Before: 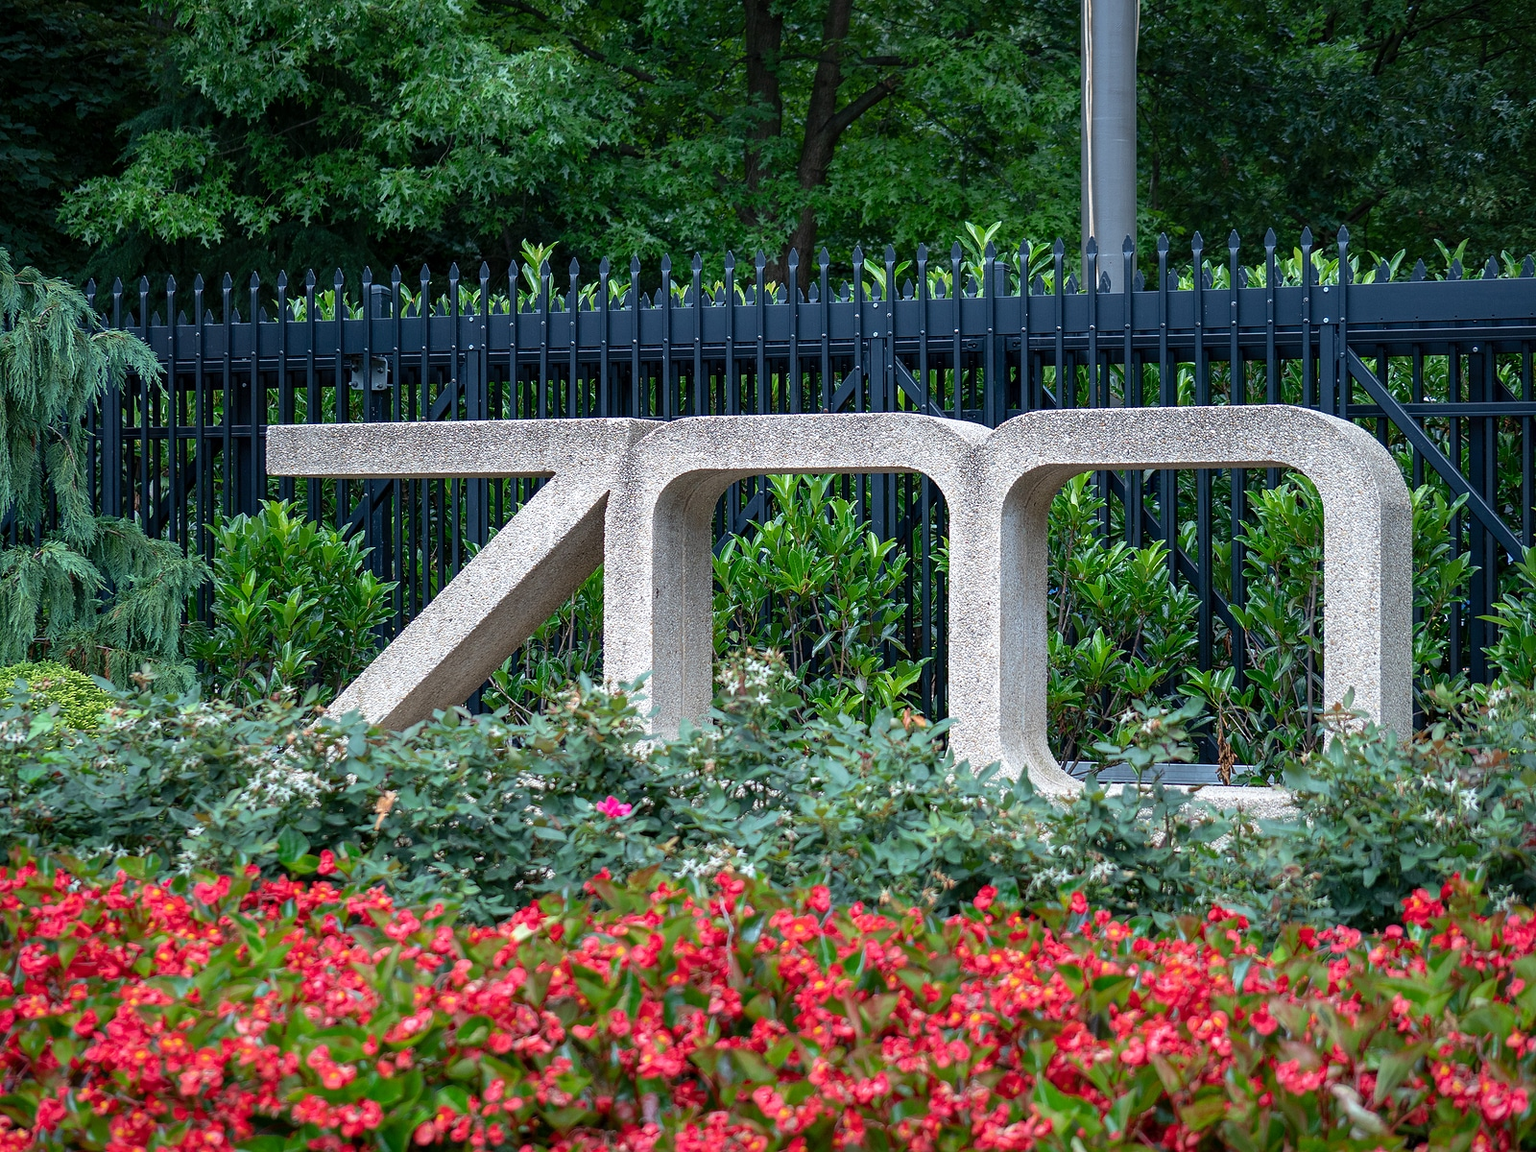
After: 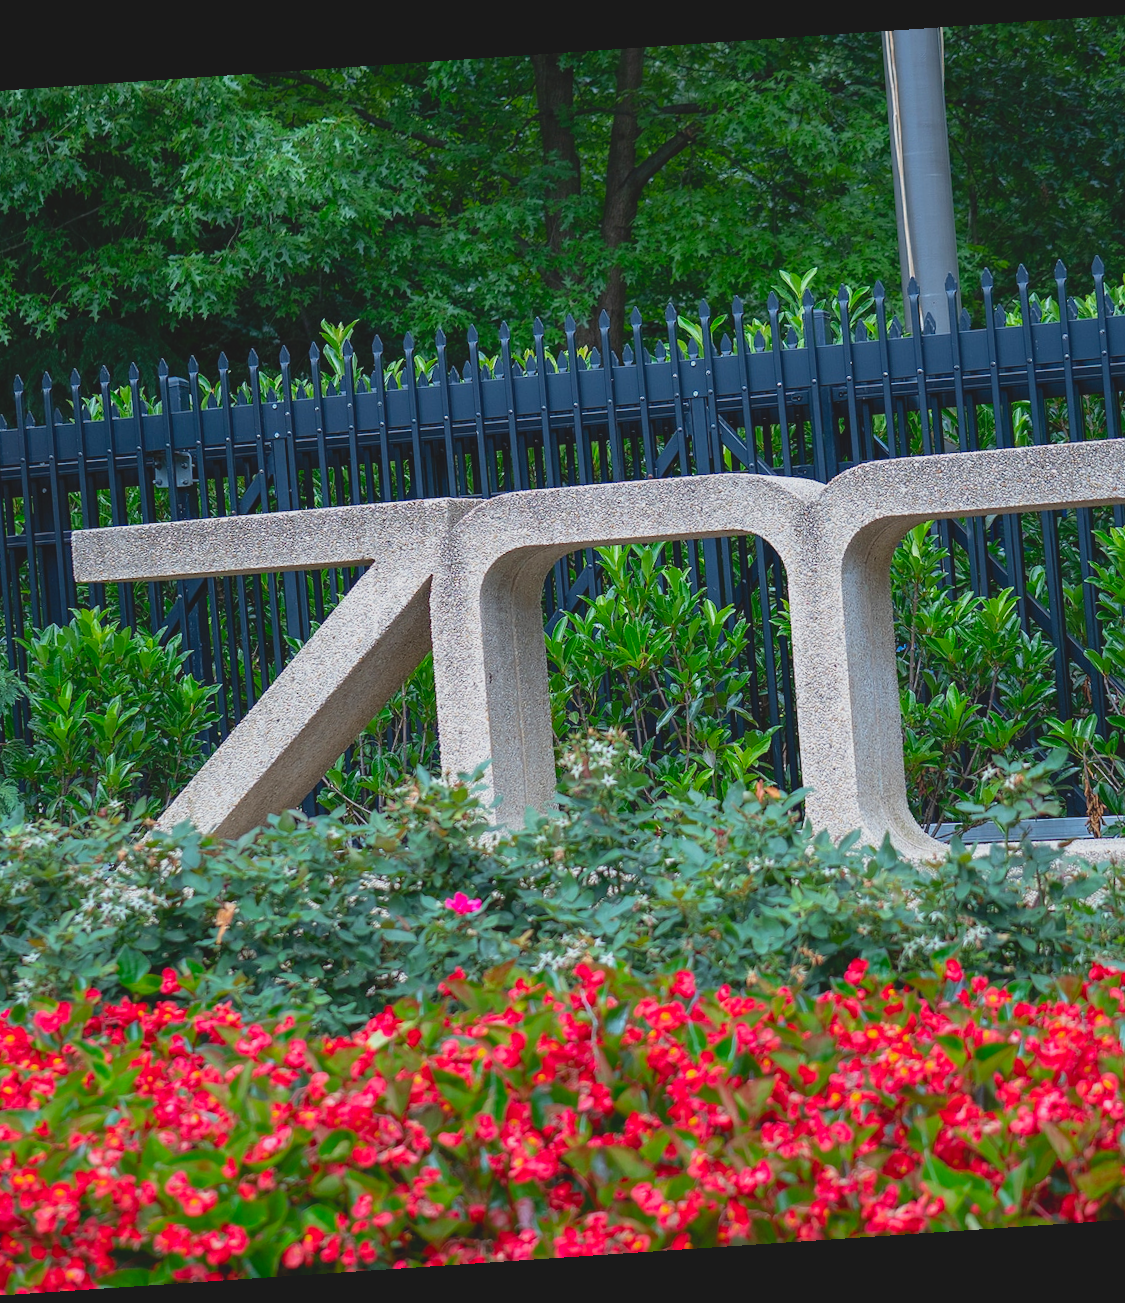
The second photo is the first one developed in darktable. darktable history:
contrast brightness saturation: contrast -0.19, saturation 0.19
crop and rotate: left 14.292%, right 19.041%
exposure: compensate highlight preservation false
rotate and perspective: rotation -4.2°, shear 0.006, automatic cropping off
